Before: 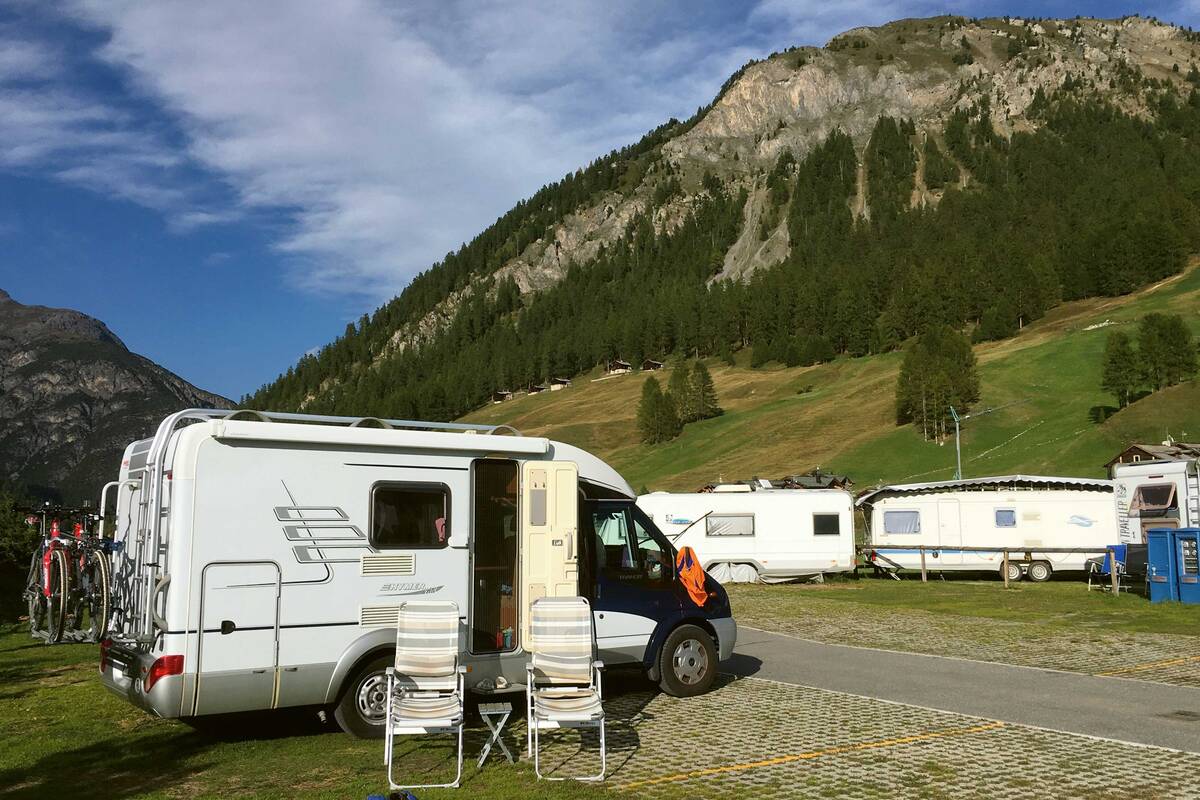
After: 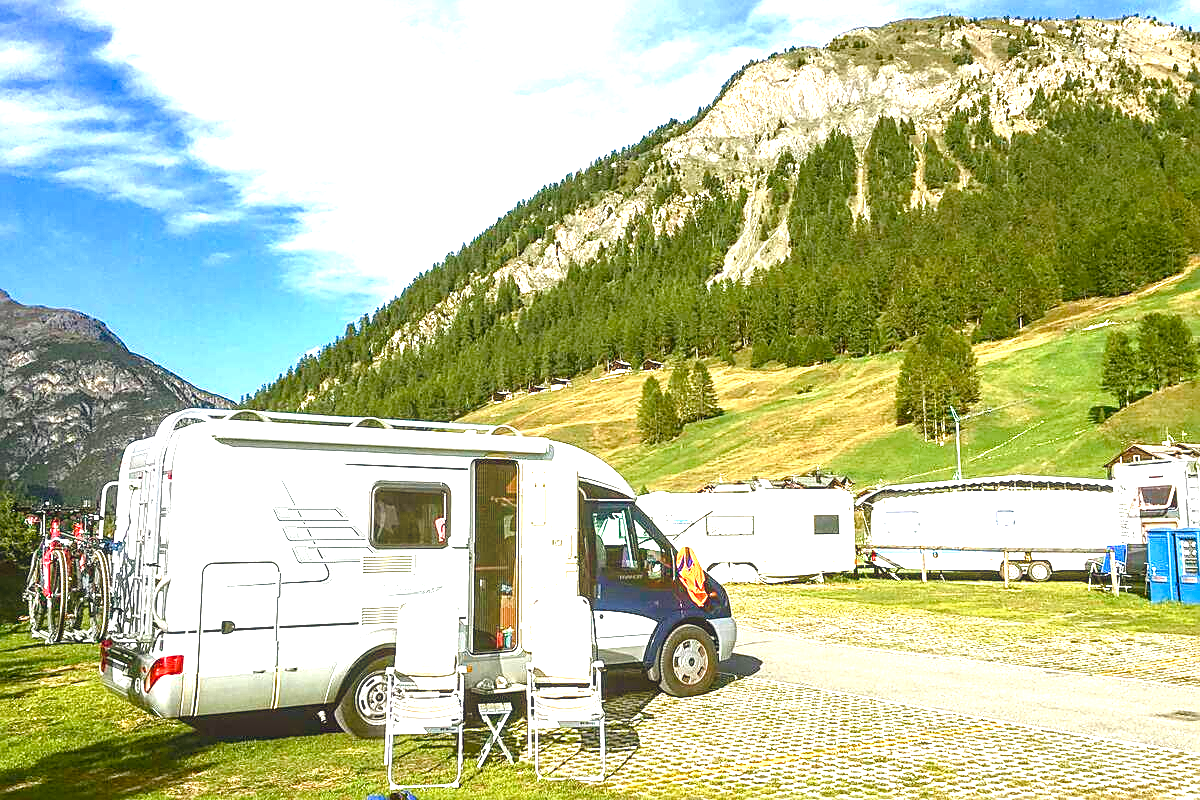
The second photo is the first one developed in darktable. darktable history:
local contrast: on, module defaults
sharpen: amount 0.584
color balance rgb: global offset › chroma 0.069%, global offset › hue 253.67°, perceptual saturation grading › global saturation 20%, perceptual saturation grading › highlights -24.964%, perceptual saturation grading › shadows 49.268%, global vibrance 20%
exposure: black level correction 0, exposure 2.104 EV, compensate highlight preservation false
